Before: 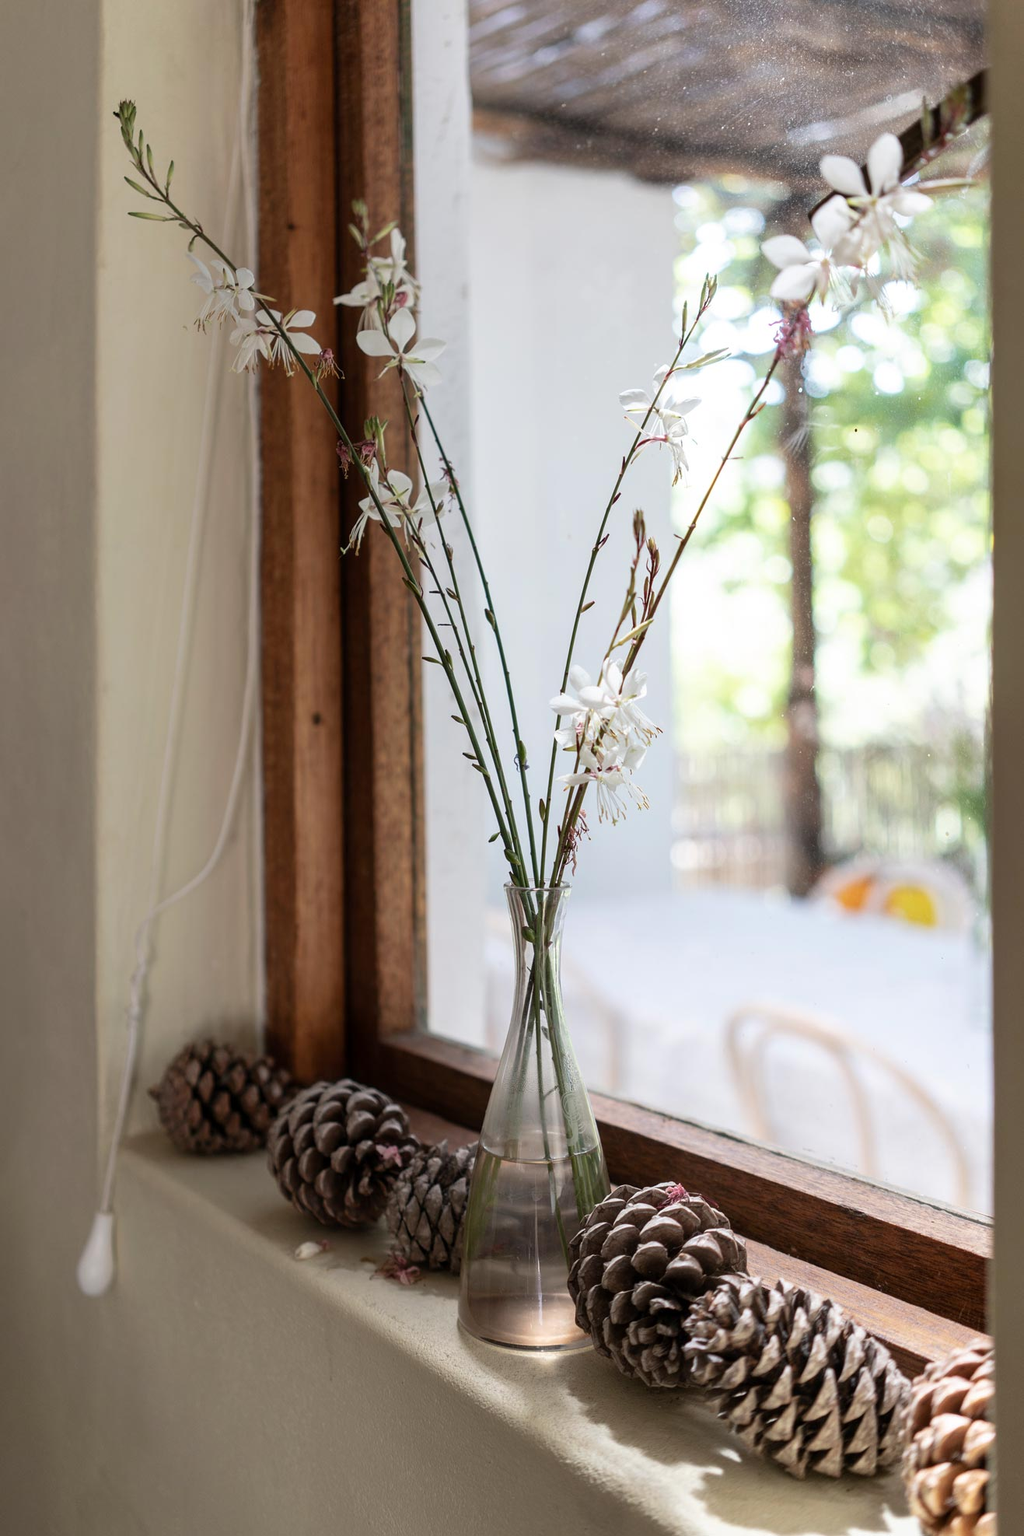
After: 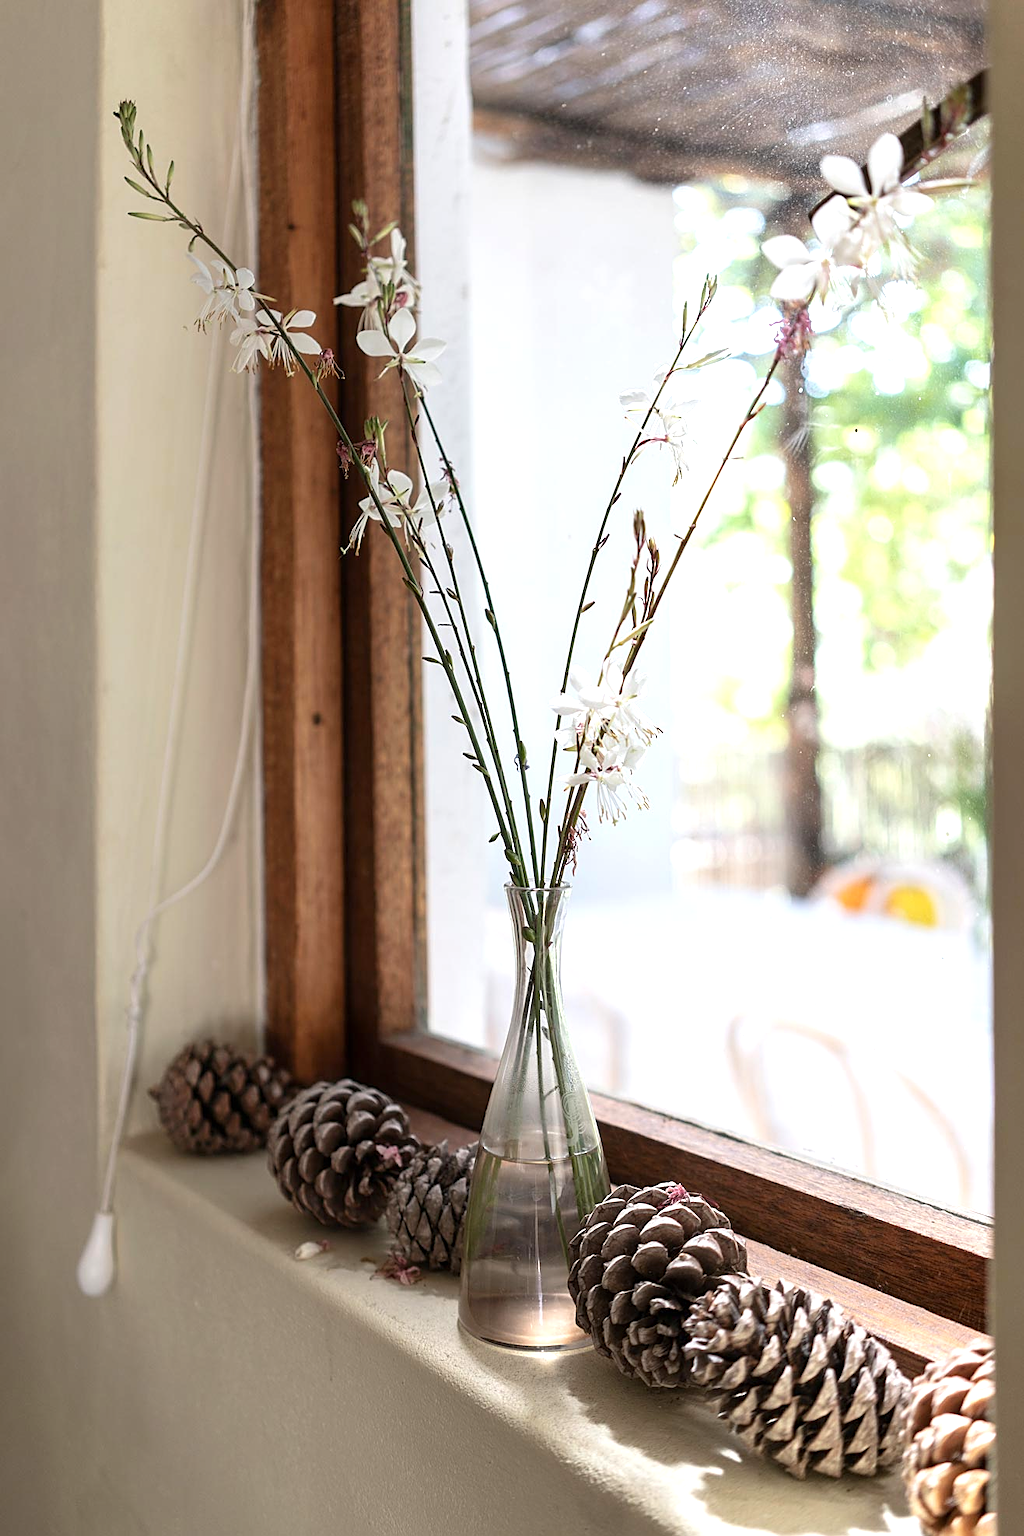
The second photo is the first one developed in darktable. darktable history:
sharpen: on, module defaults
exposure: black level correction 0, exposure 0.5 EV, compensate exposure bias true, compensate highlight preservation false
